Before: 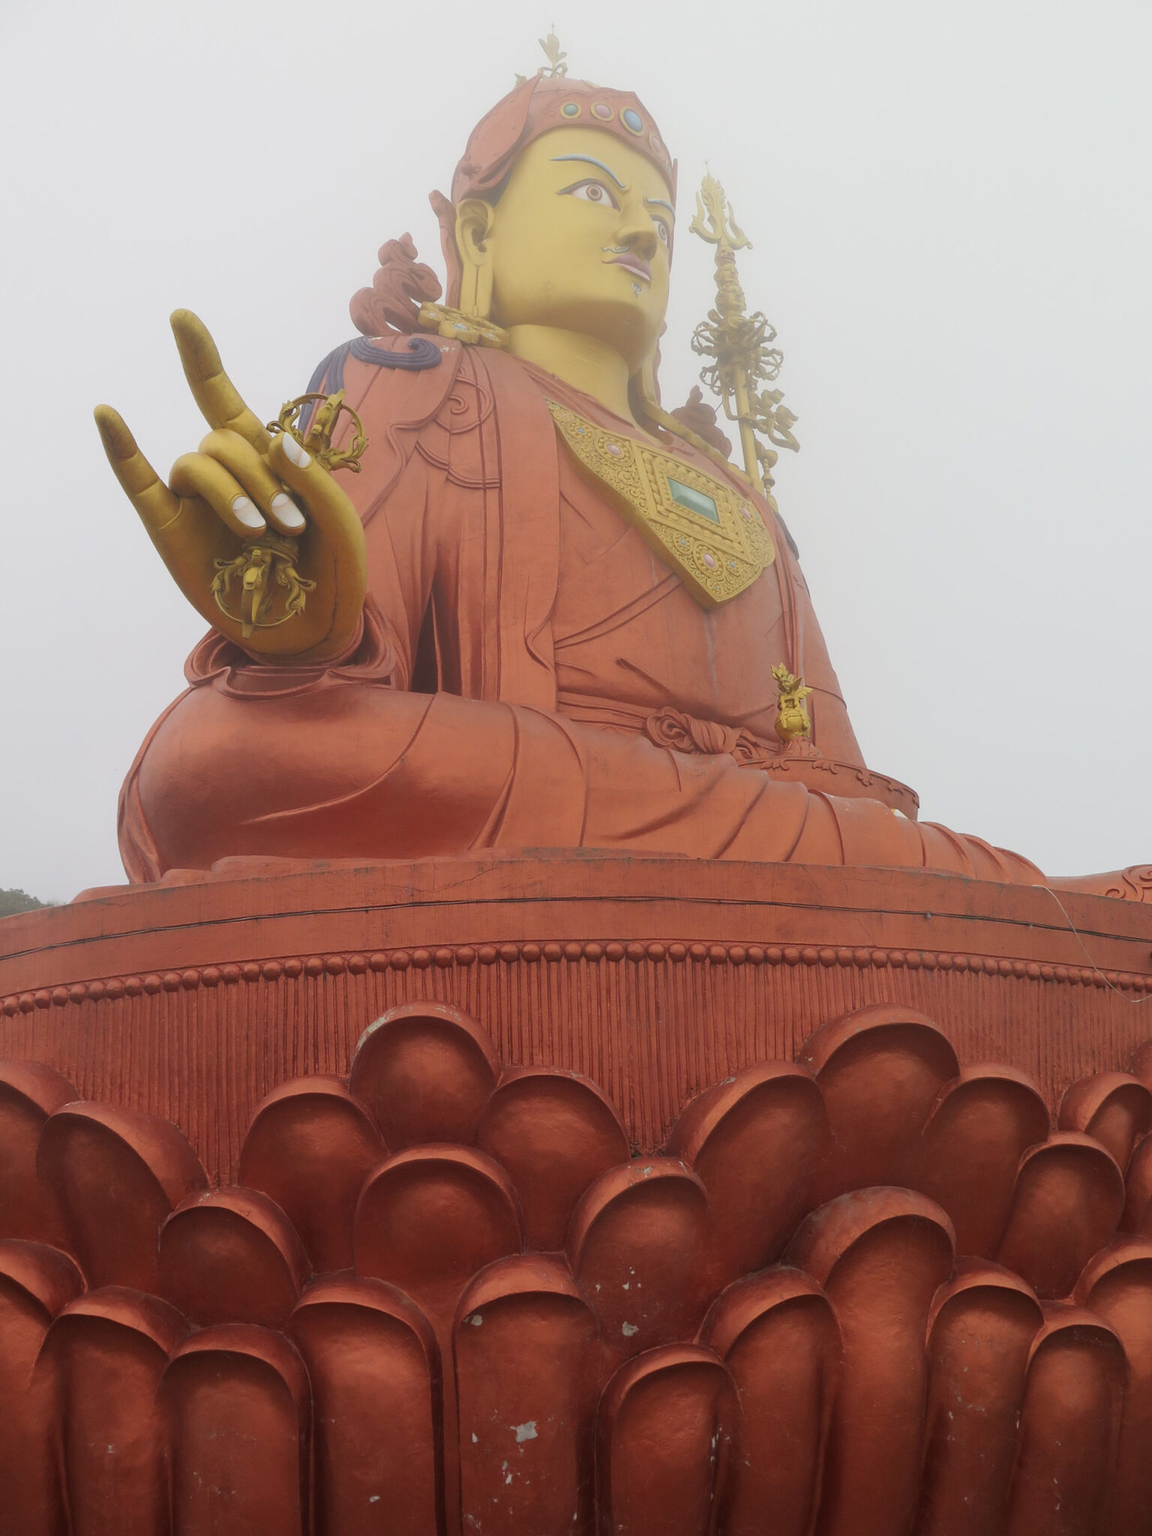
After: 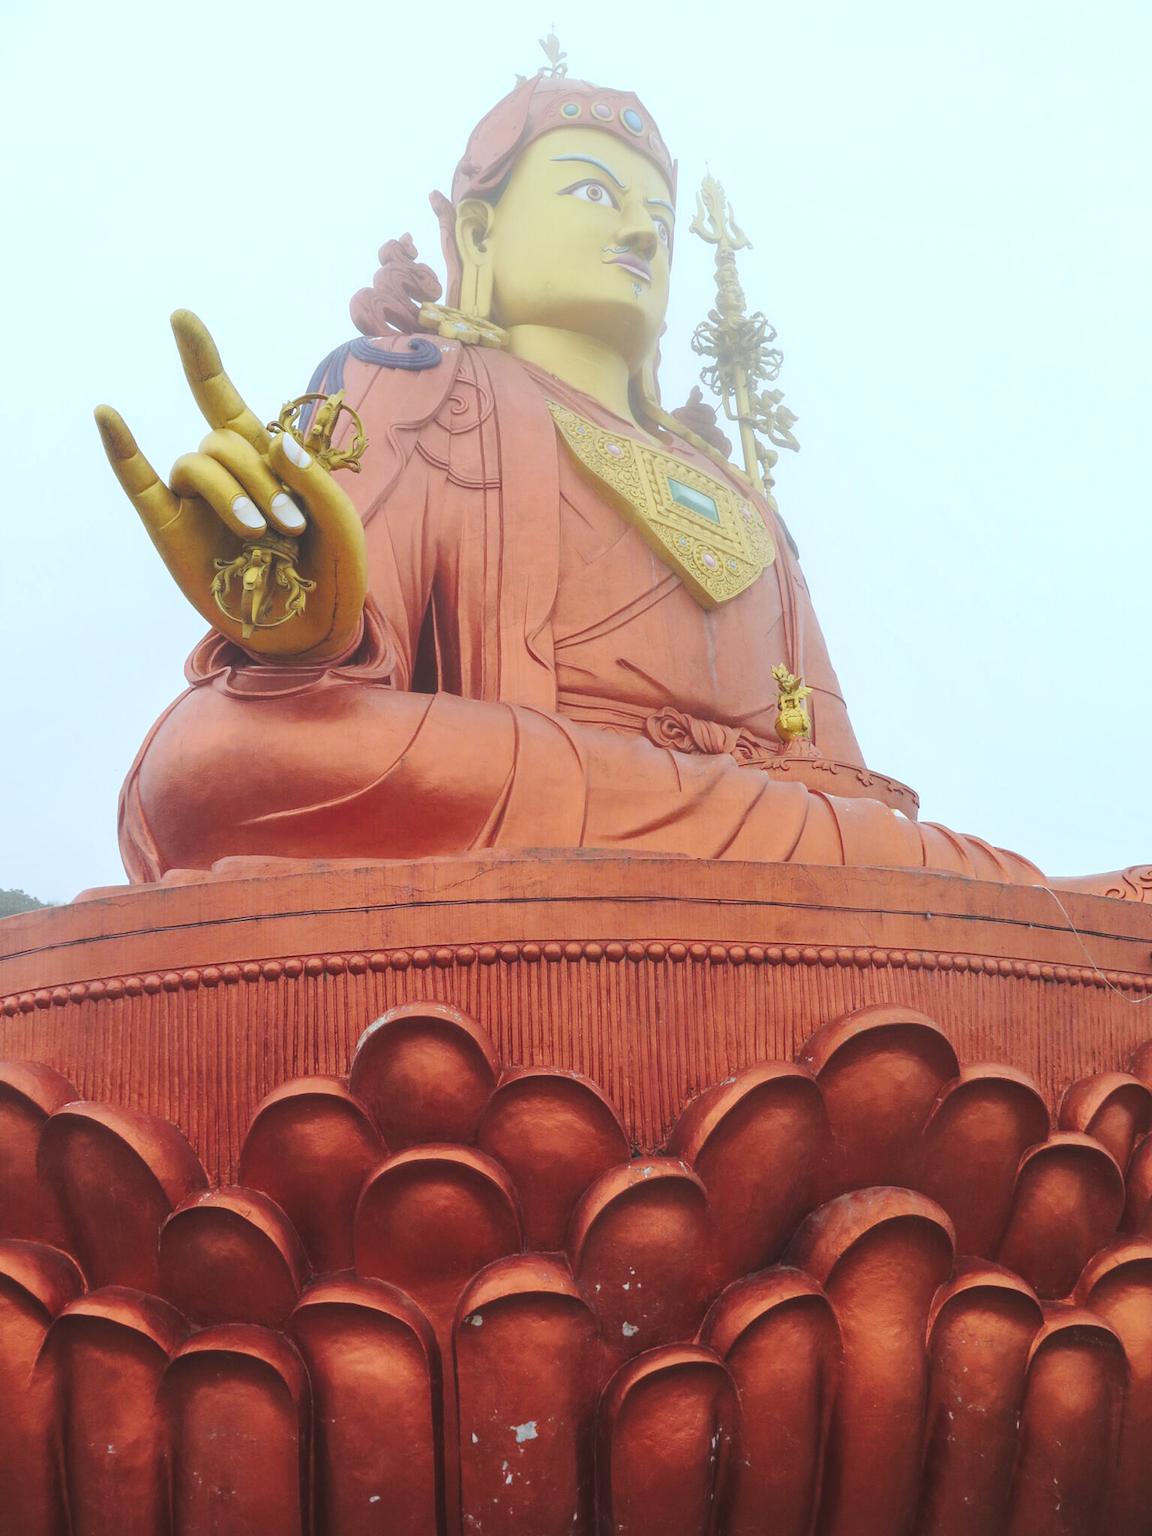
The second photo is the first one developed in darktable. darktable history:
color balance rgb: global offset › luminance 1.505%, perceptual saturation grading › global saturation 19.487%, perceptual brilliance grading › highlights 9.634%, perceptual brilliance grading › mid-tones 4.94%
color calibration: illuminant Planckian (black body), x 0.376, y 0.374, temperature 4117.5 K
tone curve: curves: ch0 [(0, 0) (0.037, 0.011) (0.131, 0.108) (0.279, 0.279) (0.476, 0.554) (0.617, 0.693) (0.704, 0.77) (0.813, 0.852) (0.916, 0.924) (1, 0.993)]; ch1 [(0, 0) (0.318, 0.278) (0.444, 0.427) (0.493, 0.492) (0.508, 0.502) (0.534, 0.531) (0.562, 0.571) (0.626, 0.667) (0.746, 0.764) (1, 1)]; ch2 [(0, 0) (0.316, 0.292) (0.381, 0.37) (0.423, 0.448) (0.476, 0.492) (0.502, 0.498) (0.522, 0.518) (0.533, 0.532) (0.586, 0.631) (0.634, 0.663) (0.7, 0.7) (0.861, 0.808) (1, 0.951)], preserve colors none
local contrast: on, module defaults
